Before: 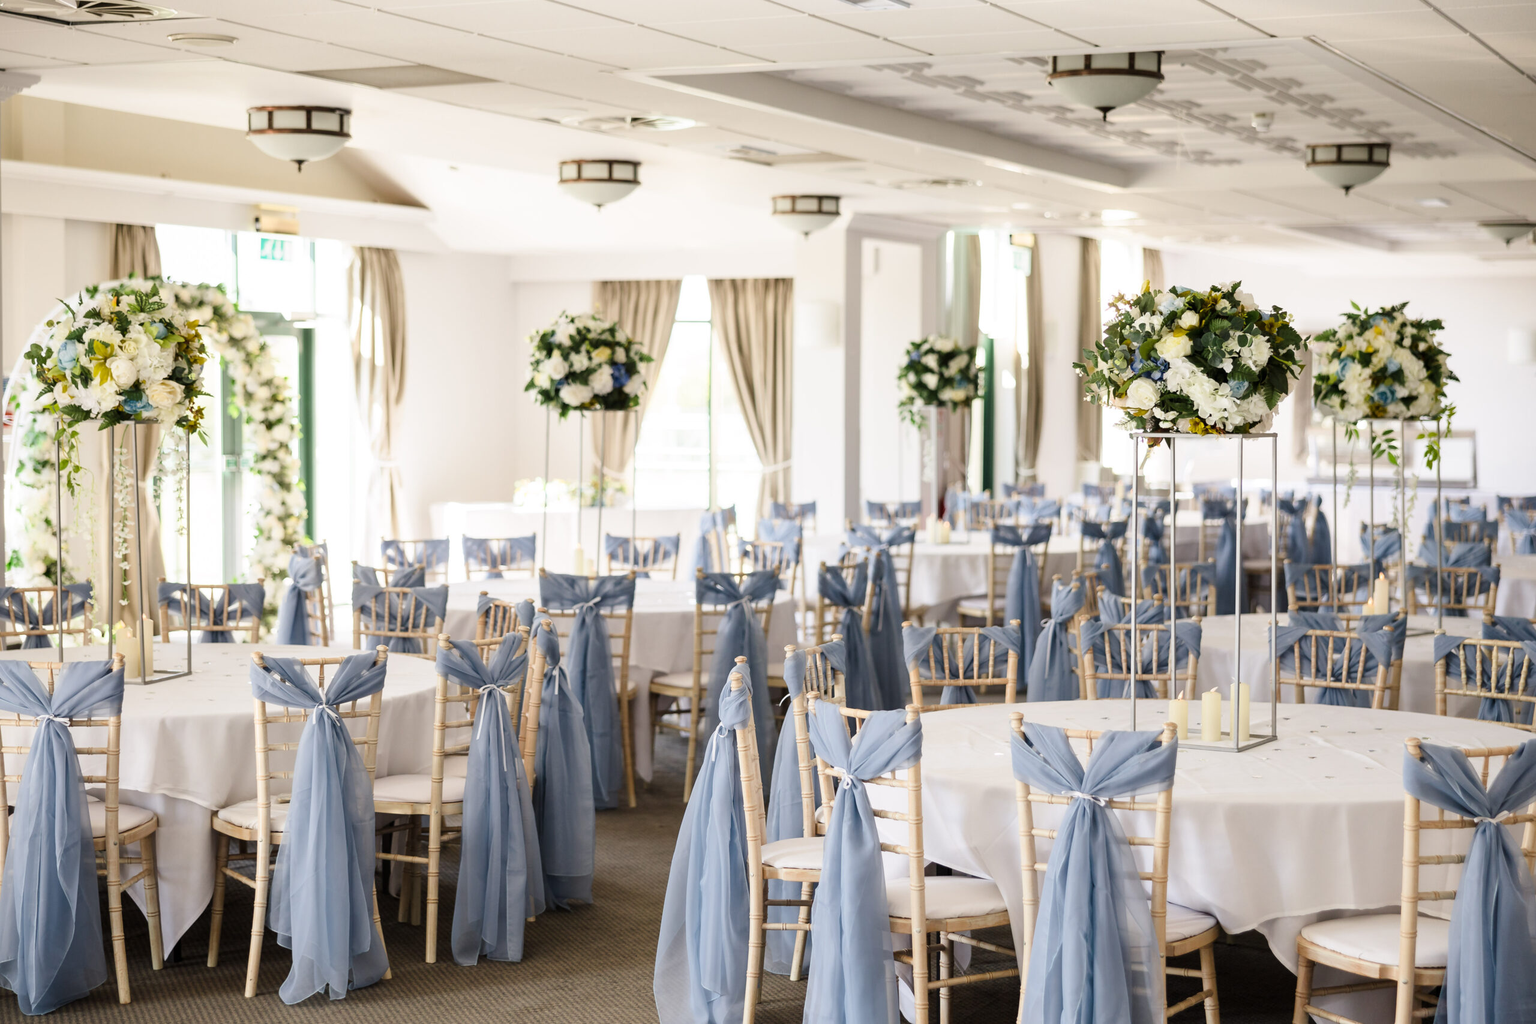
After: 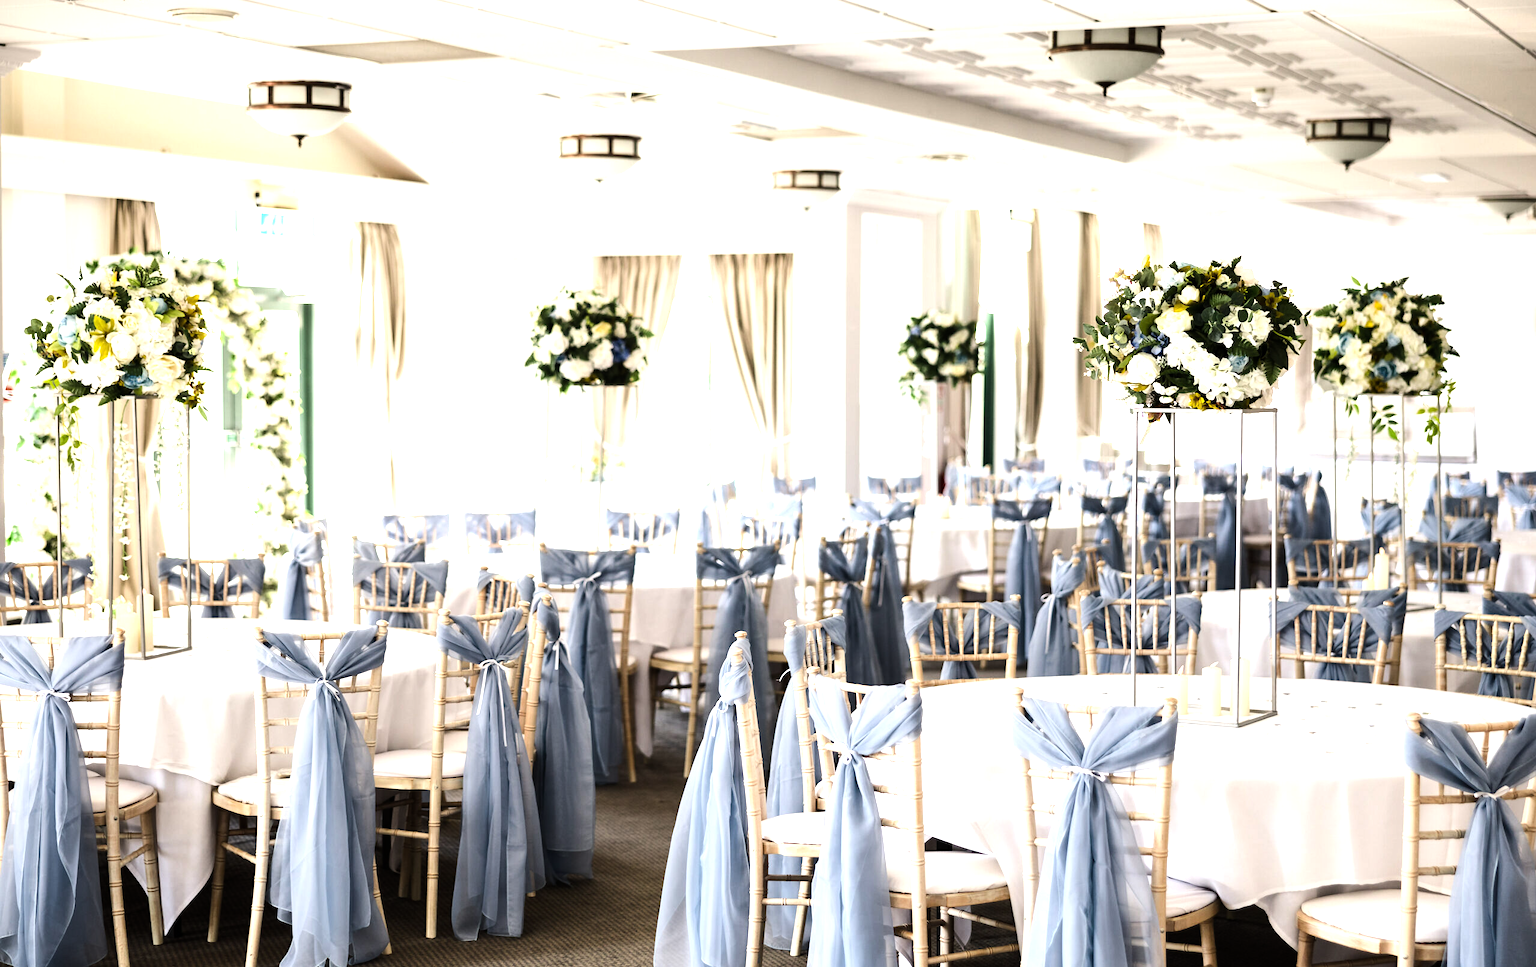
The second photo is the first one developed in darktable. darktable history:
crop and rotate: top 2.479%, bottom 3.018%
tone equalizer: -8 EV -1.08 EV, -7 EV -1.01 EV, -6 EV -0.867 EV, -5 EV -0.578 EV, -3 EV 0.578 EV, -2 EV 0.867 EV, -1 EV 1.01 EV, +0 EV 1.08 EV, edges refinement/feathering 500, mask exposure compensation -1.57 EV, preserve details no
